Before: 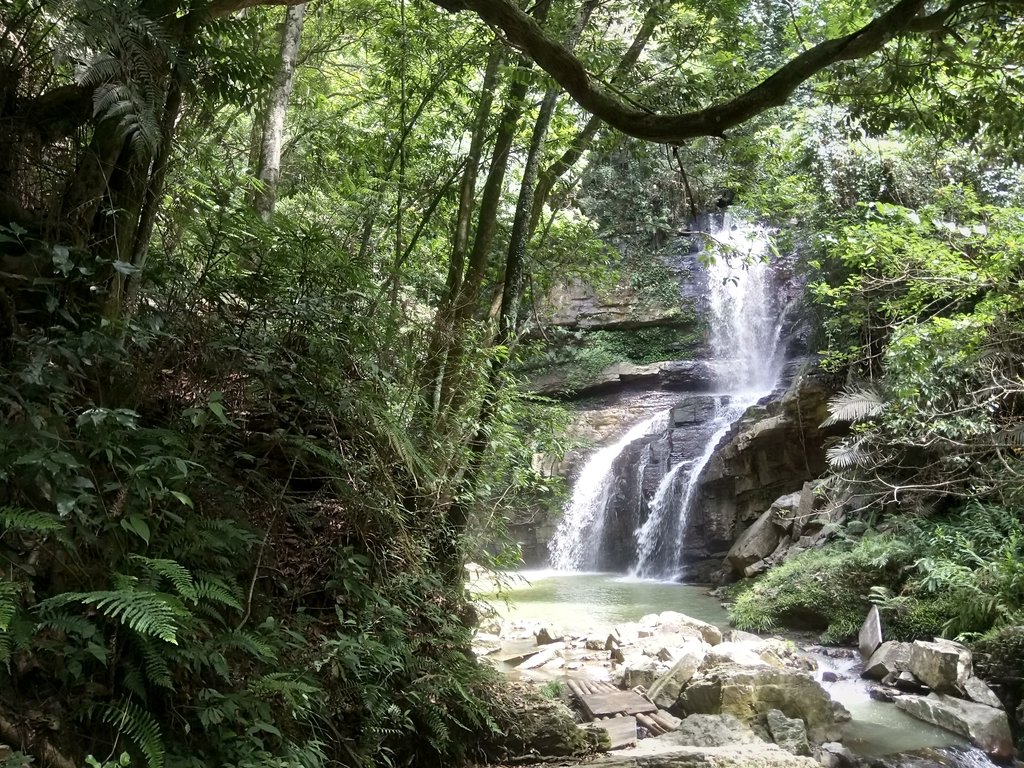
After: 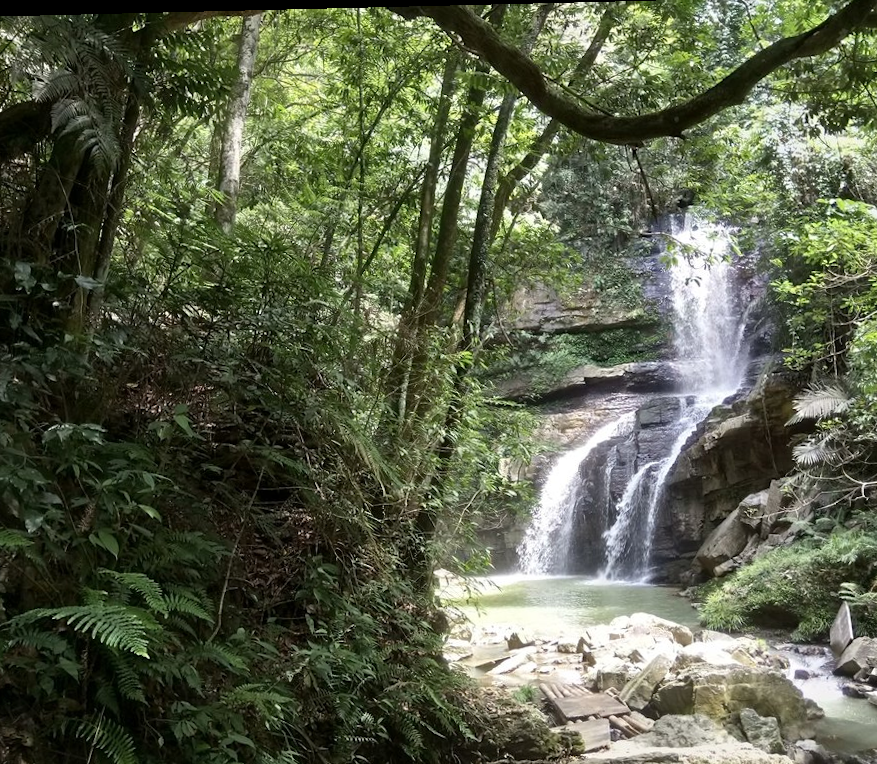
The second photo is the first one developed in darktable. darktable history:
crop and rotate: angle 1.4°, left 4.294%, top 0.869%, right 11.525%, bottom 2.678%
